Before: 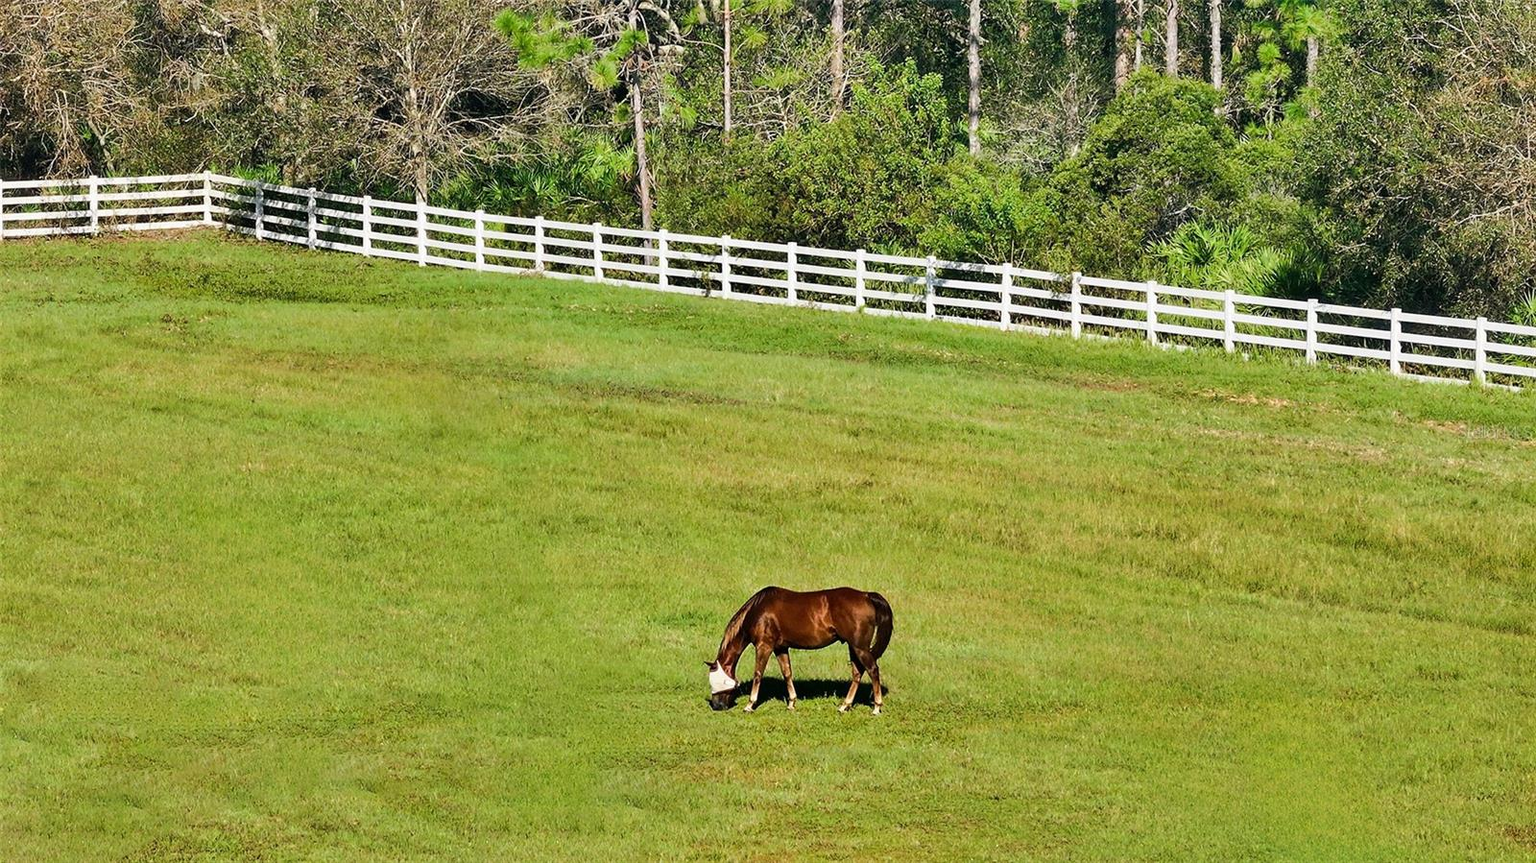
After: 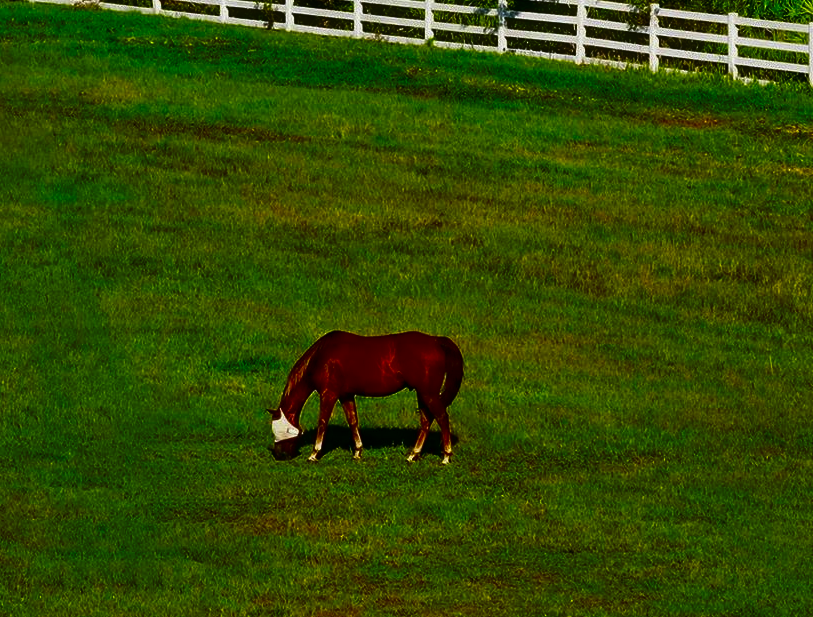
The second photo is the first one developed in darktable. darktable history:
exposure: compensate highlight preservation false
crop and rotate: left 29.294%, top 31.341%, right 19.85%
contrast brightness saturation: brightness -0.996, saturation 0.984
haze removal: strength -0.109, adaptive false
